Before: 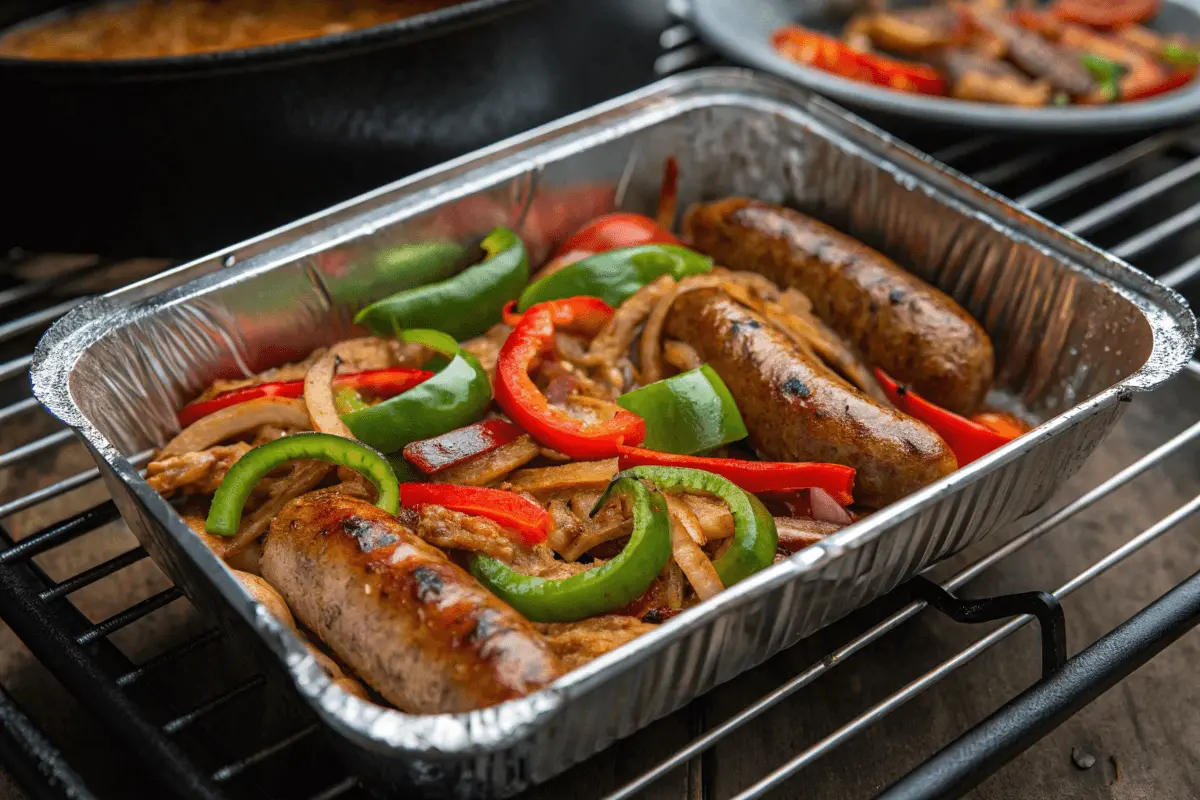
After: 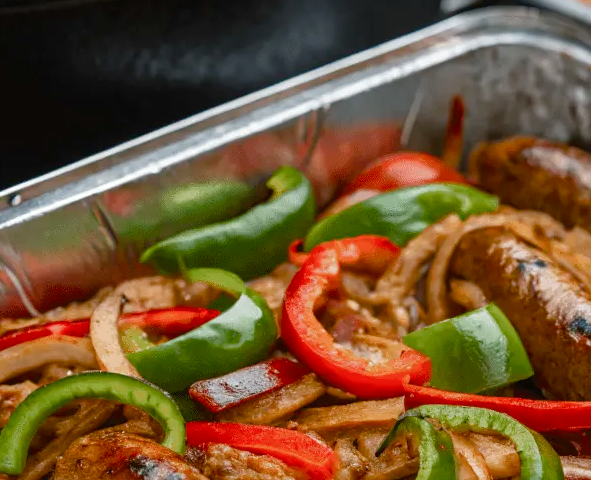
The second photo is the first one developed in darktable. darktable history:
crop: left 17.835%, top 7.675%, right 32.881%, bottom 32.213%
color balance rgb: perceptual saturation grading › global saturation 20%, perceptual saturation grading › highlights -50%, perceptual saturation grading › shadows 30%
